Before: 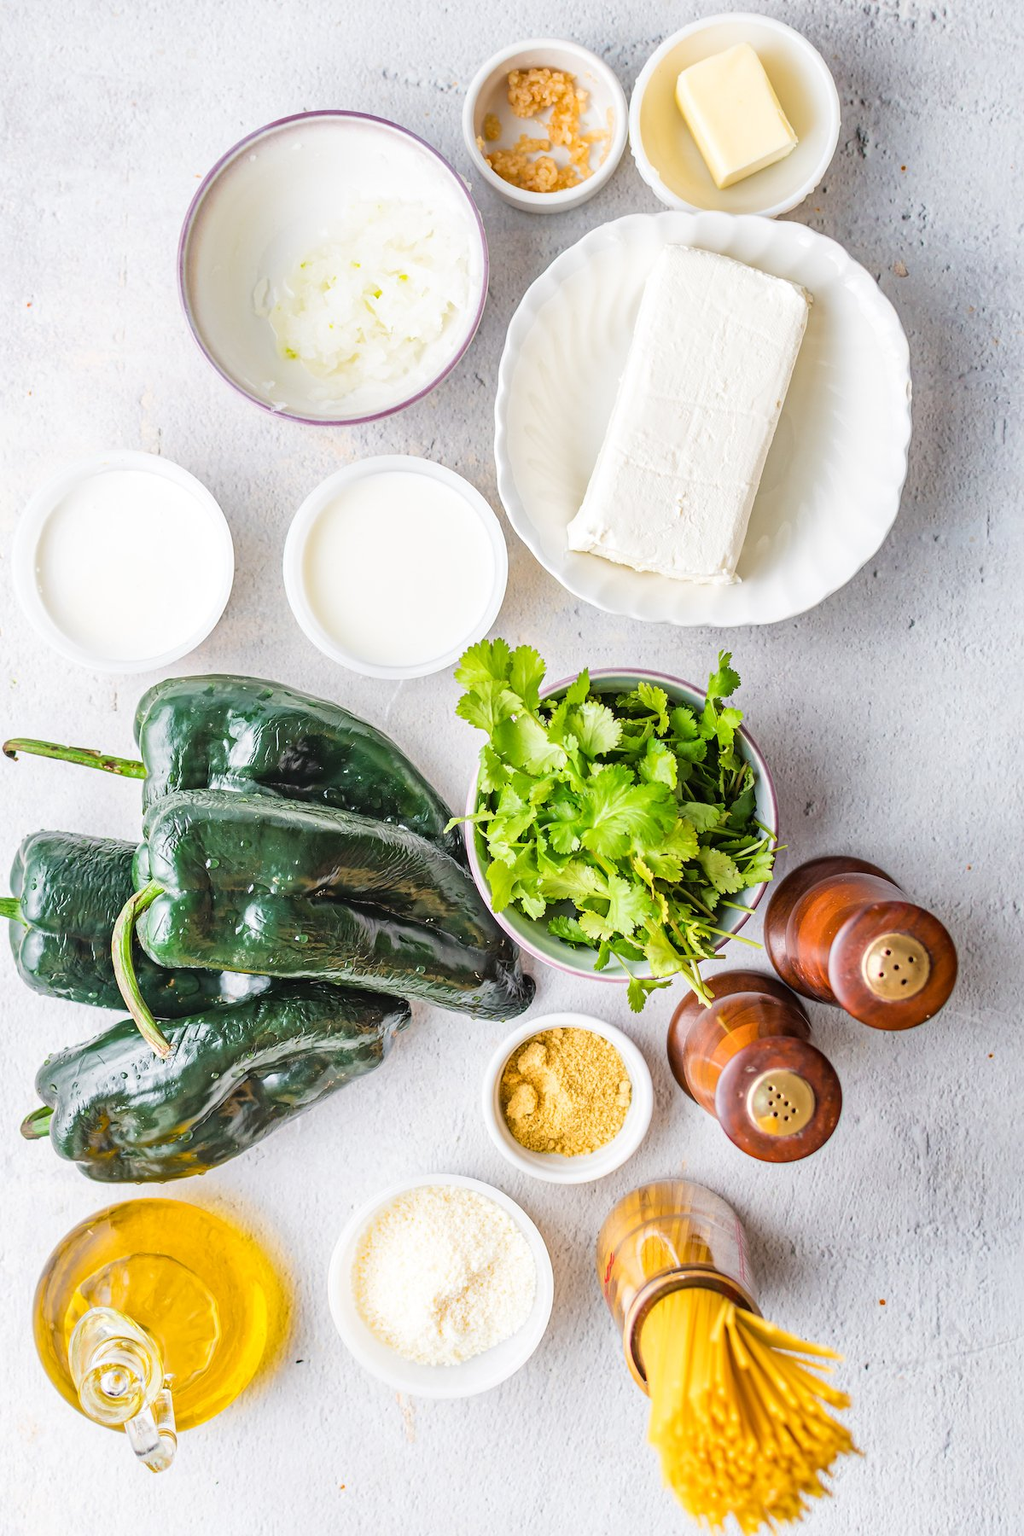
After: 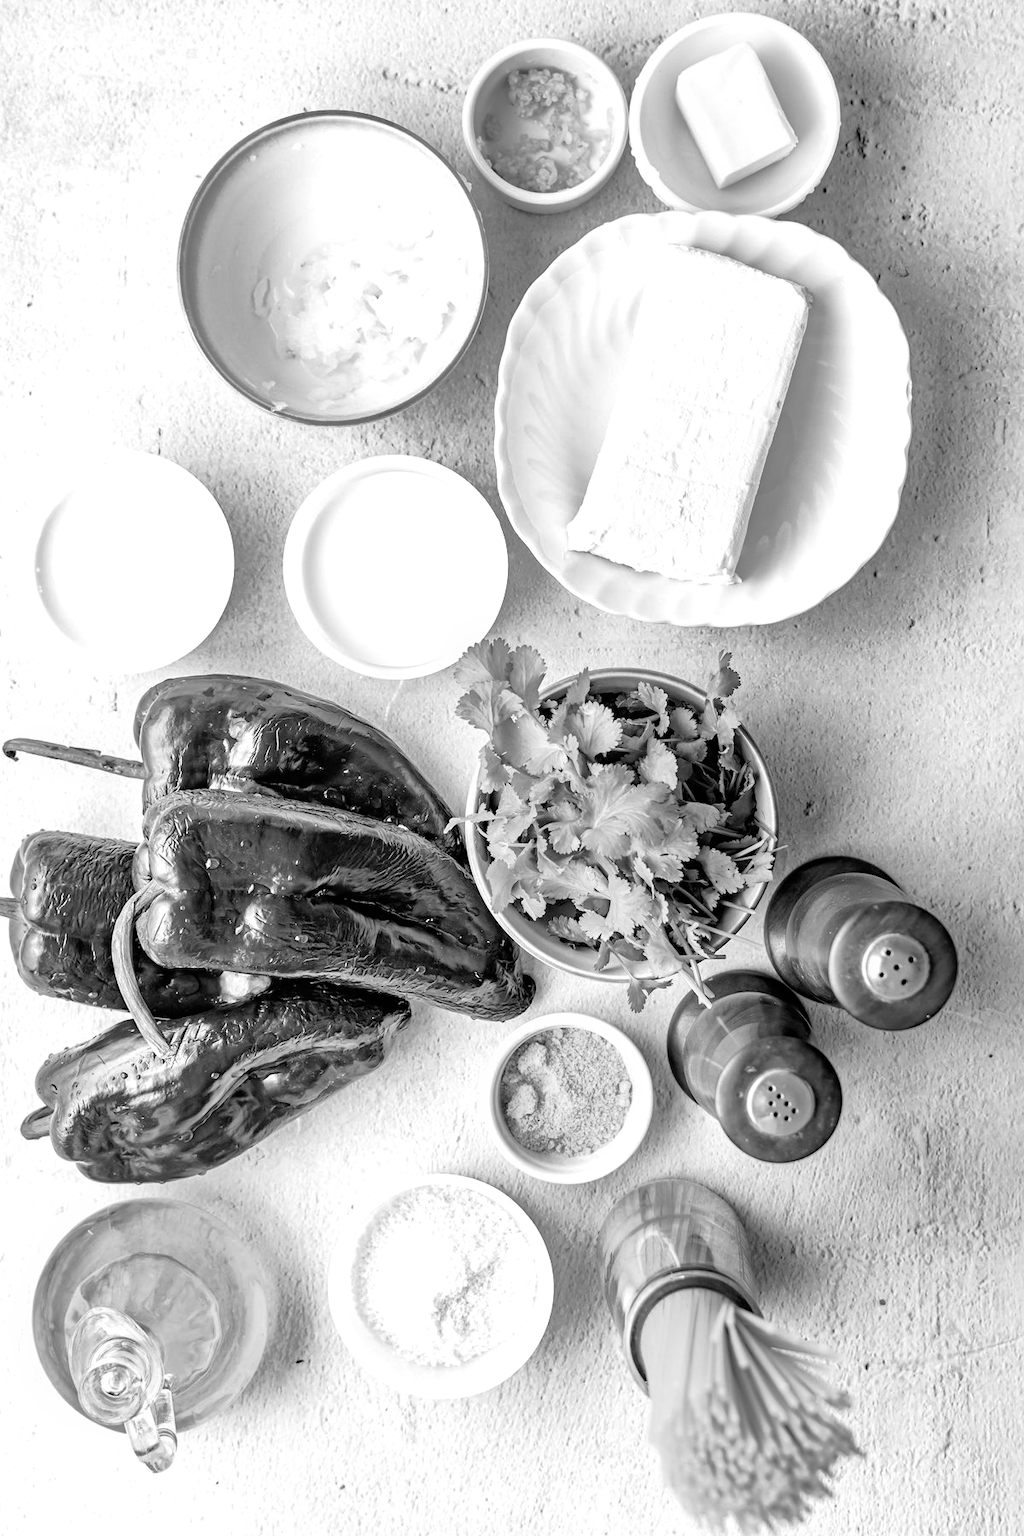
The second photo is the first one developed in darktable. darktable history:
monochrome: on, module defaults
shadows and highlights: on, module defaults
filmic rgb: black relative exposure -8.2 EV, white relative exposure 2.2 EV, threshold 3 EV, hardness 7.11, latitude 75%, contrast 1.325, highlights saturation mix -2%, shadows ↔ highlights balance 30%, preserve chrominance RGB euclidean norm, color science v5 (2021), contrast in shadows safe, contrast in highlights safe, enable highlight reconstruction true
haze removal: compatibility mode true, adaptive false
